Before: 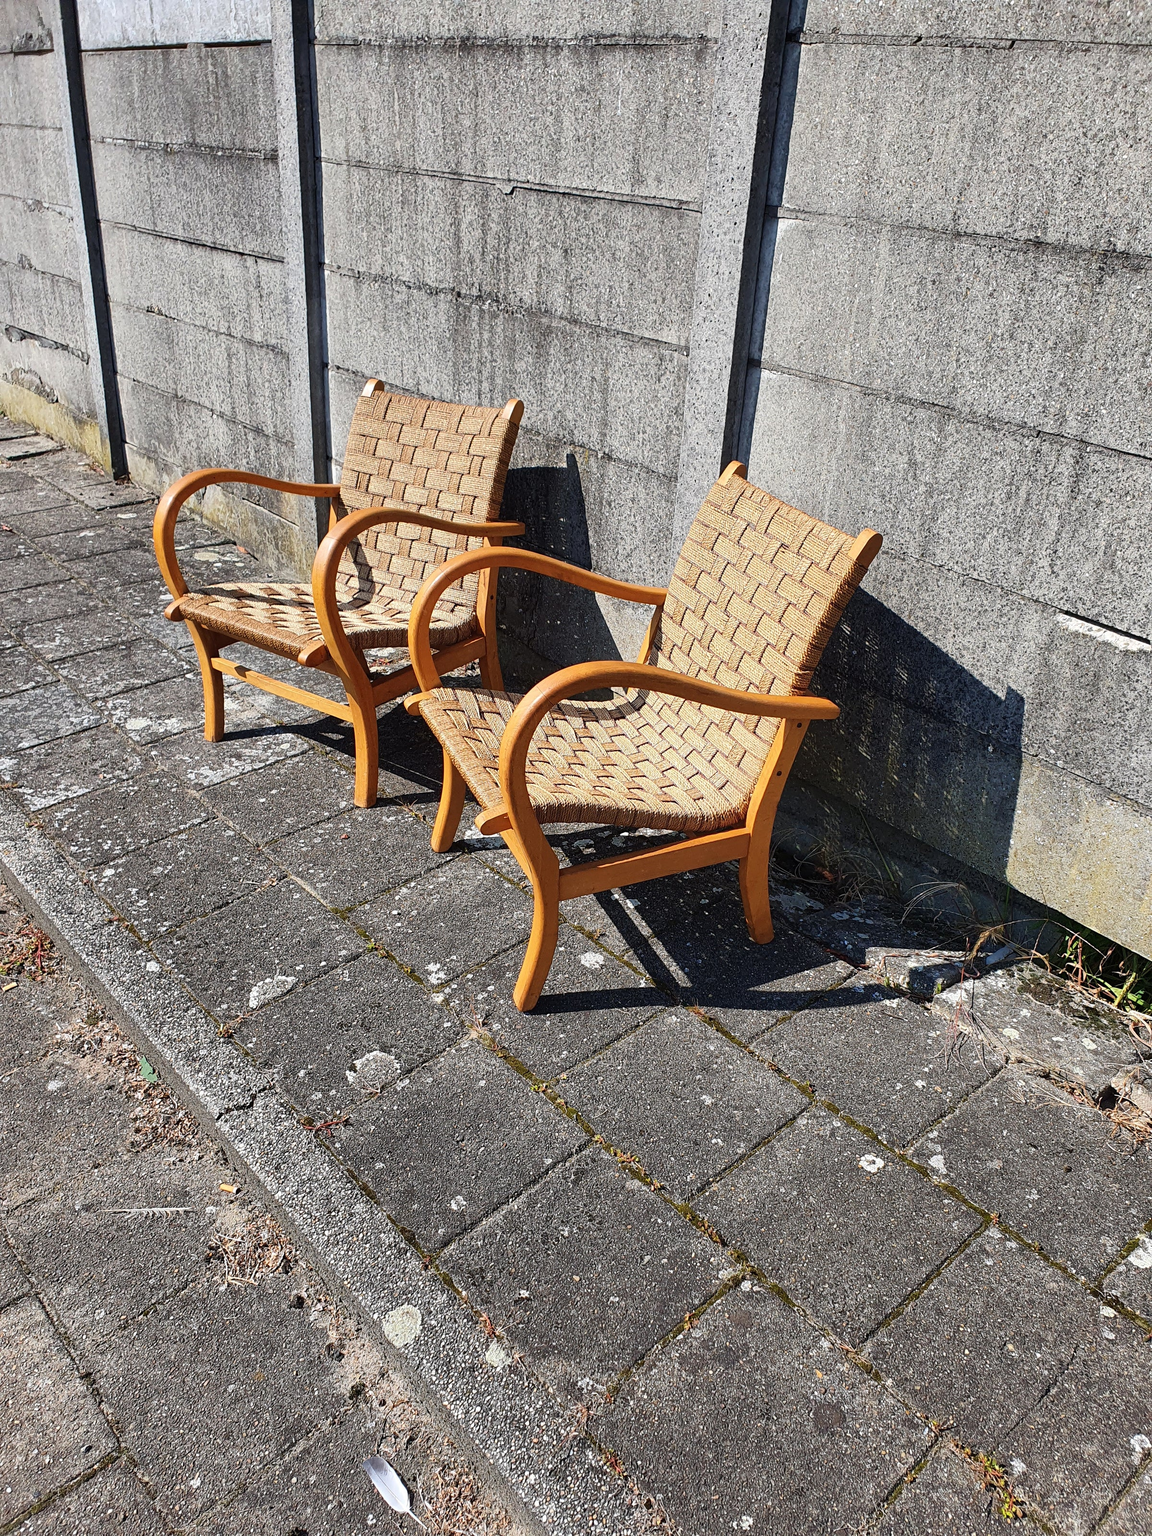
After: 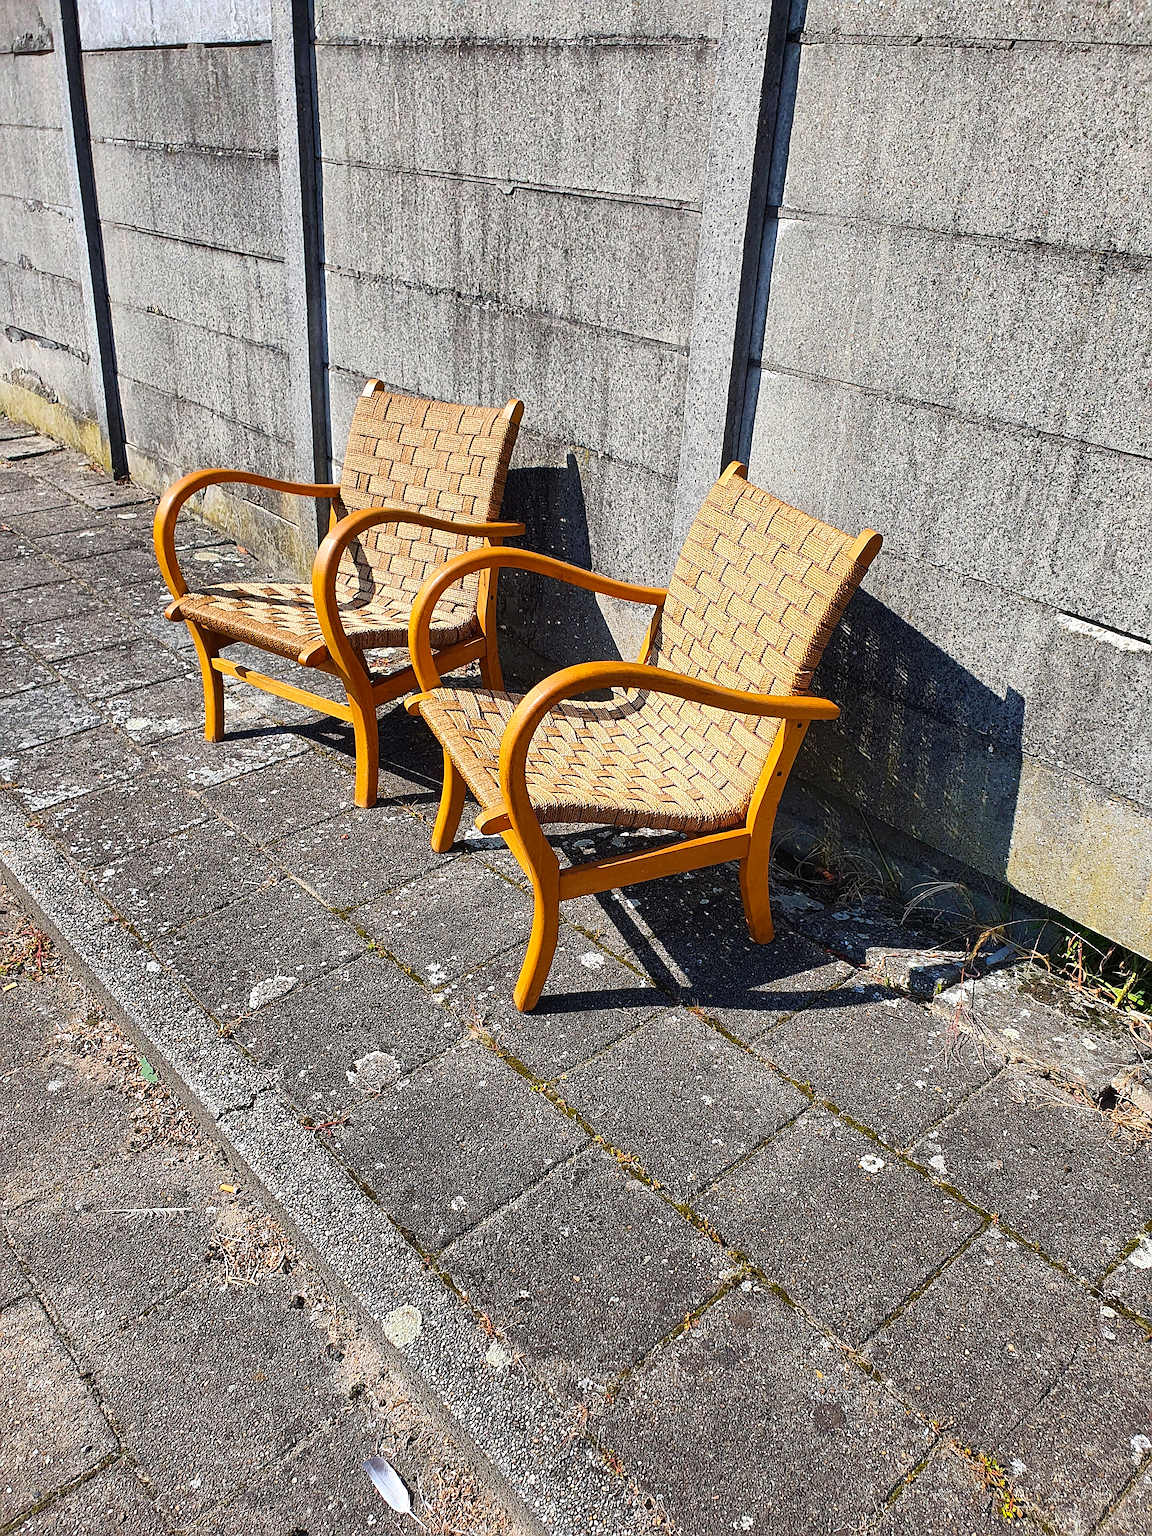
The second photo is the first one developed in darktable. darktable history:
sharpen: on, module defaults
exposure: exposure 0.081 EV, compensate highlight preservation false
color balance rgb: perceptual saturation grading › global saturation 20%, global vibrance 20%
